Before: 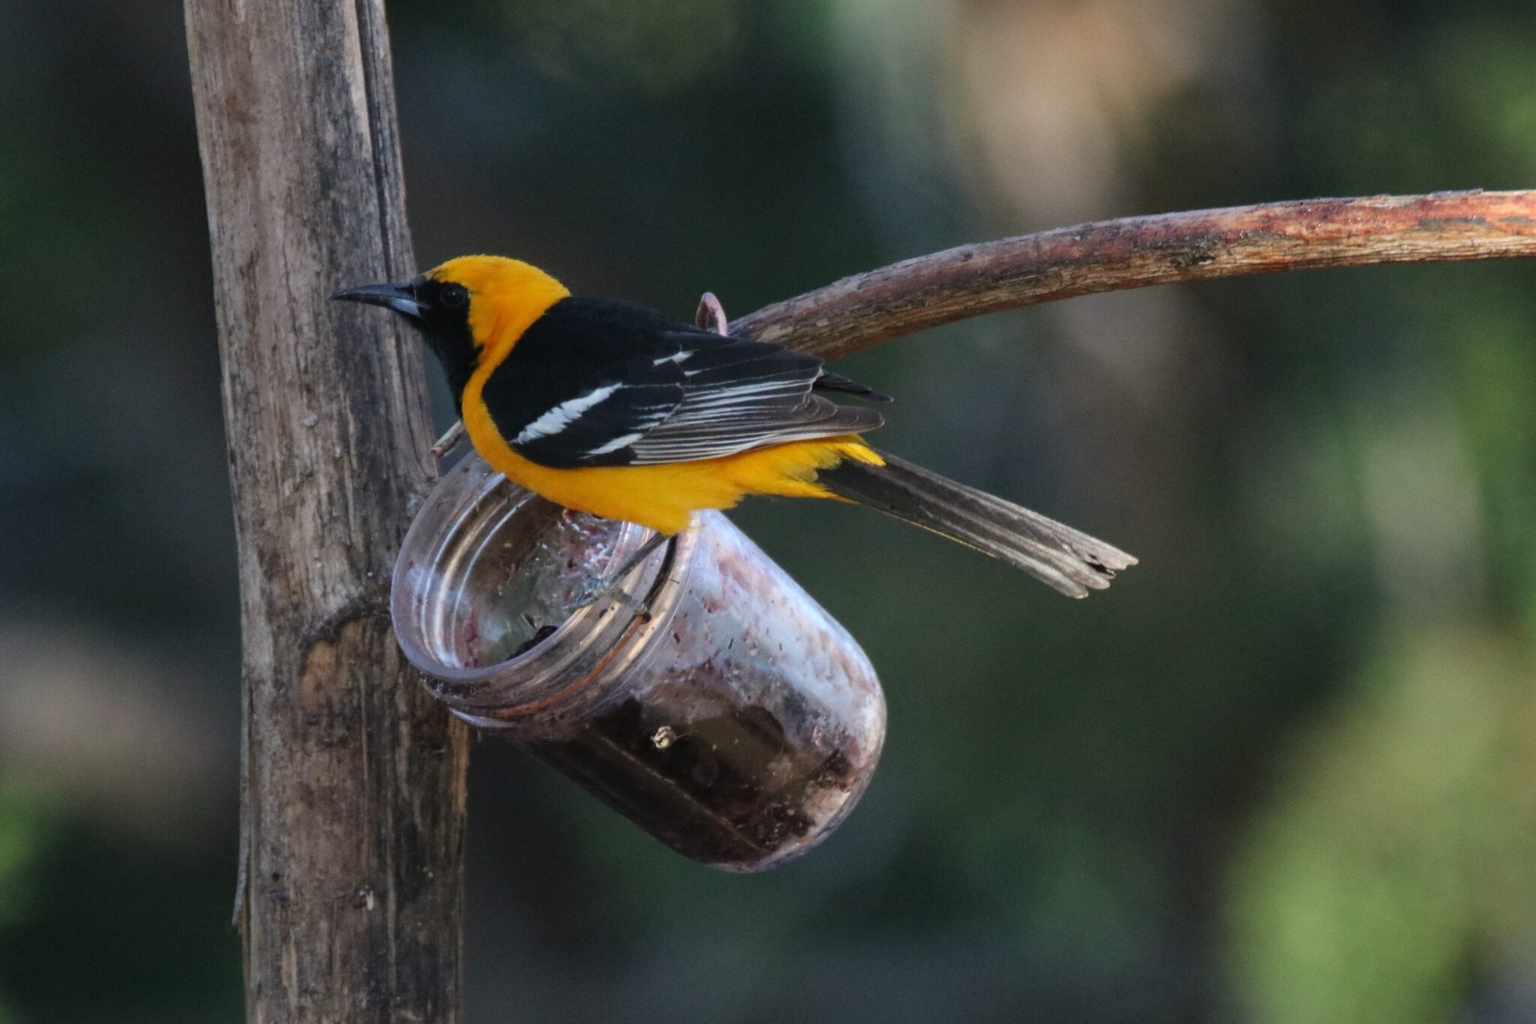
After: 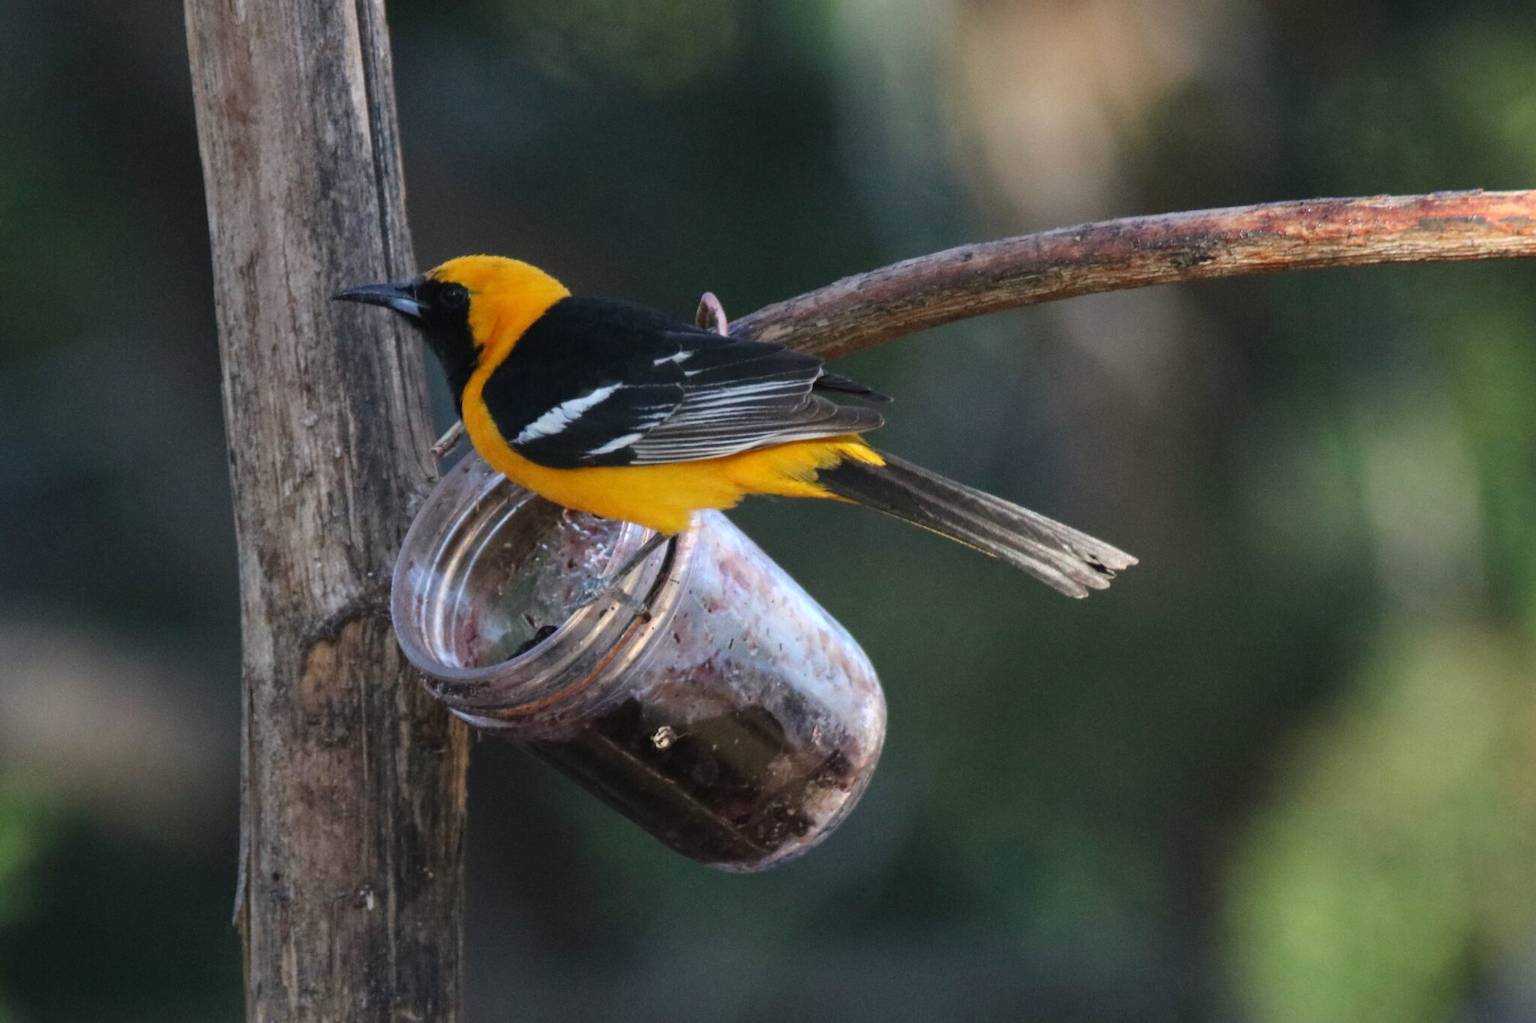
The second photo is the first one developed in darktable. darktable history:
exposure: exposure 0.176 EV, compensate highlight preservation false
